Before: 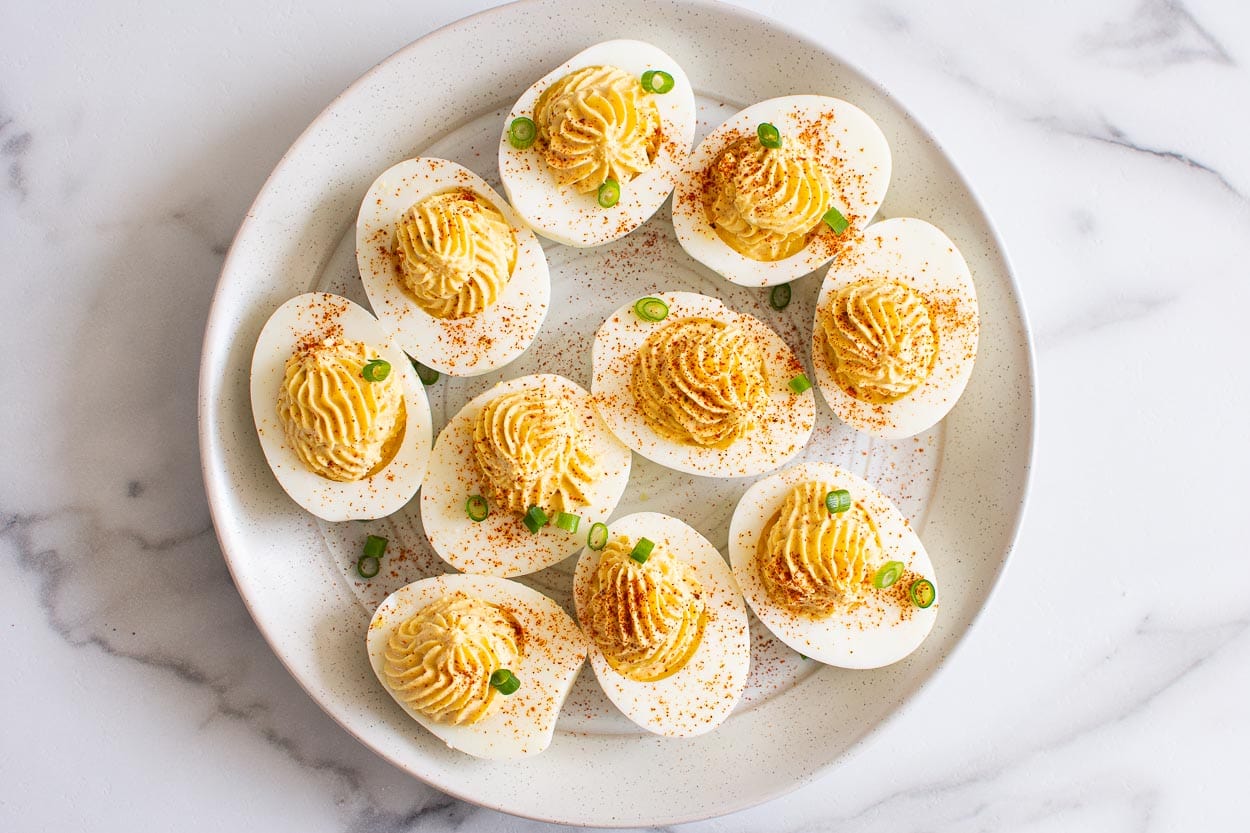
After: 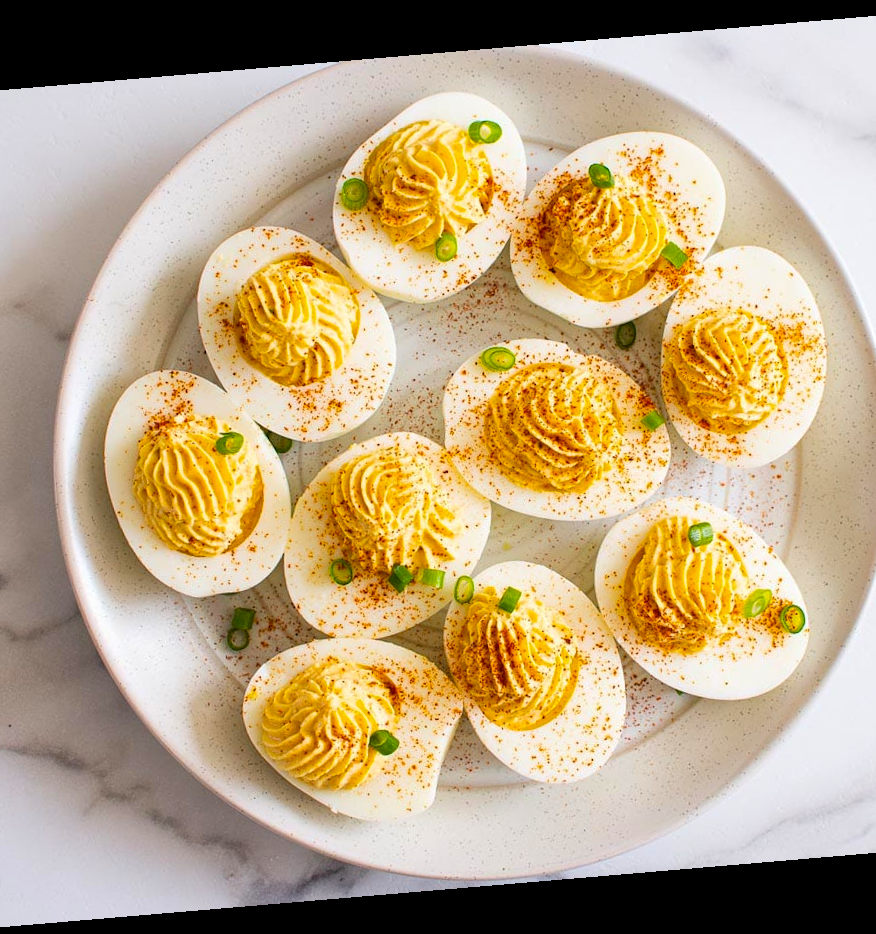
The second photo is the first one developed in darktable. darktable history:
crop and rotate: left 13.537%, right 19.796%
color balance rgb: perceptual saturation grading › global saturation 20%, global vibrance 20%
rotate and perspective: rotation -4.86°, automatic cropping off
